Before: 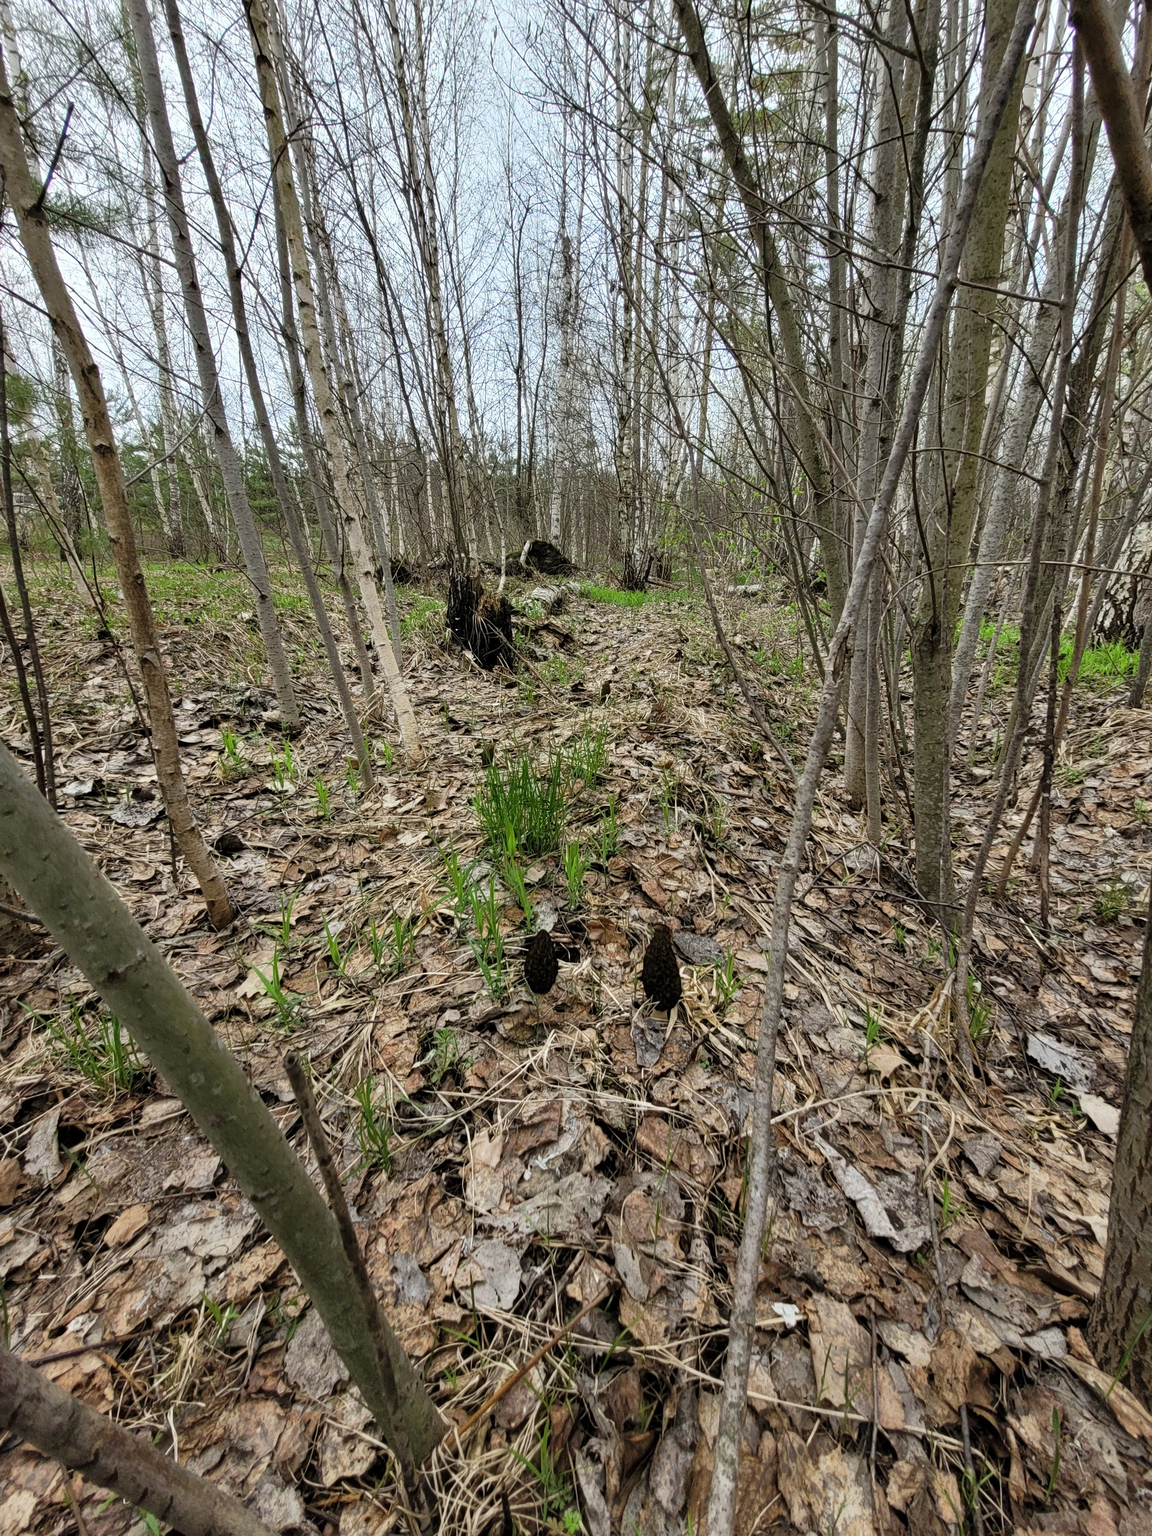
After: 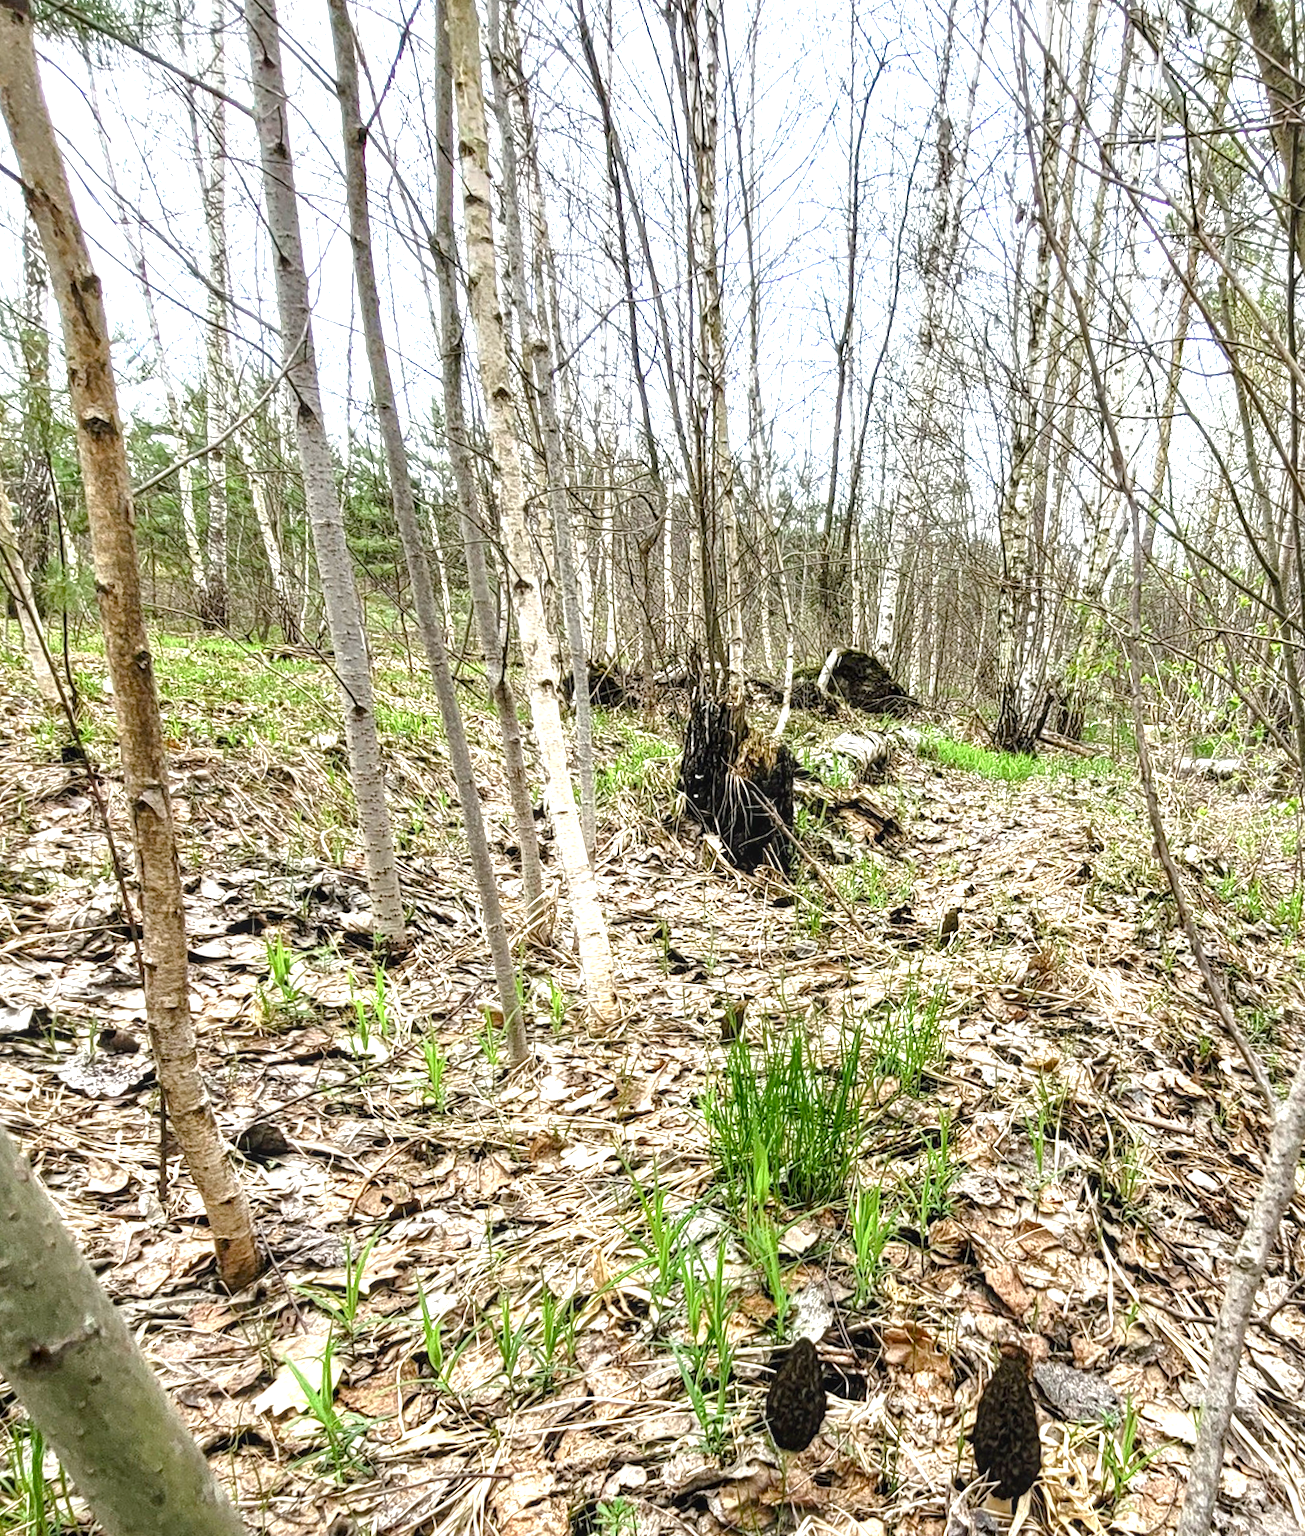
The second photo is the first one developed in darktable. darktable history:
crop and rotate: angle -4.69°, left 1.978%, top 7.029%, right 27.239%, bottom 30.544%
exposure: black level correction 0, exposure 1.373 EV, compensate exposure bias true, compensate highlight preservation false
local contrast: on, module defaults
color balance rgb: perceptual saturation grading › global saturation 14.299%, perceptual saturation grading › highlights -25.467%, perceptual saturation grading › shadows 29.267%, global vibrance 0.738%
